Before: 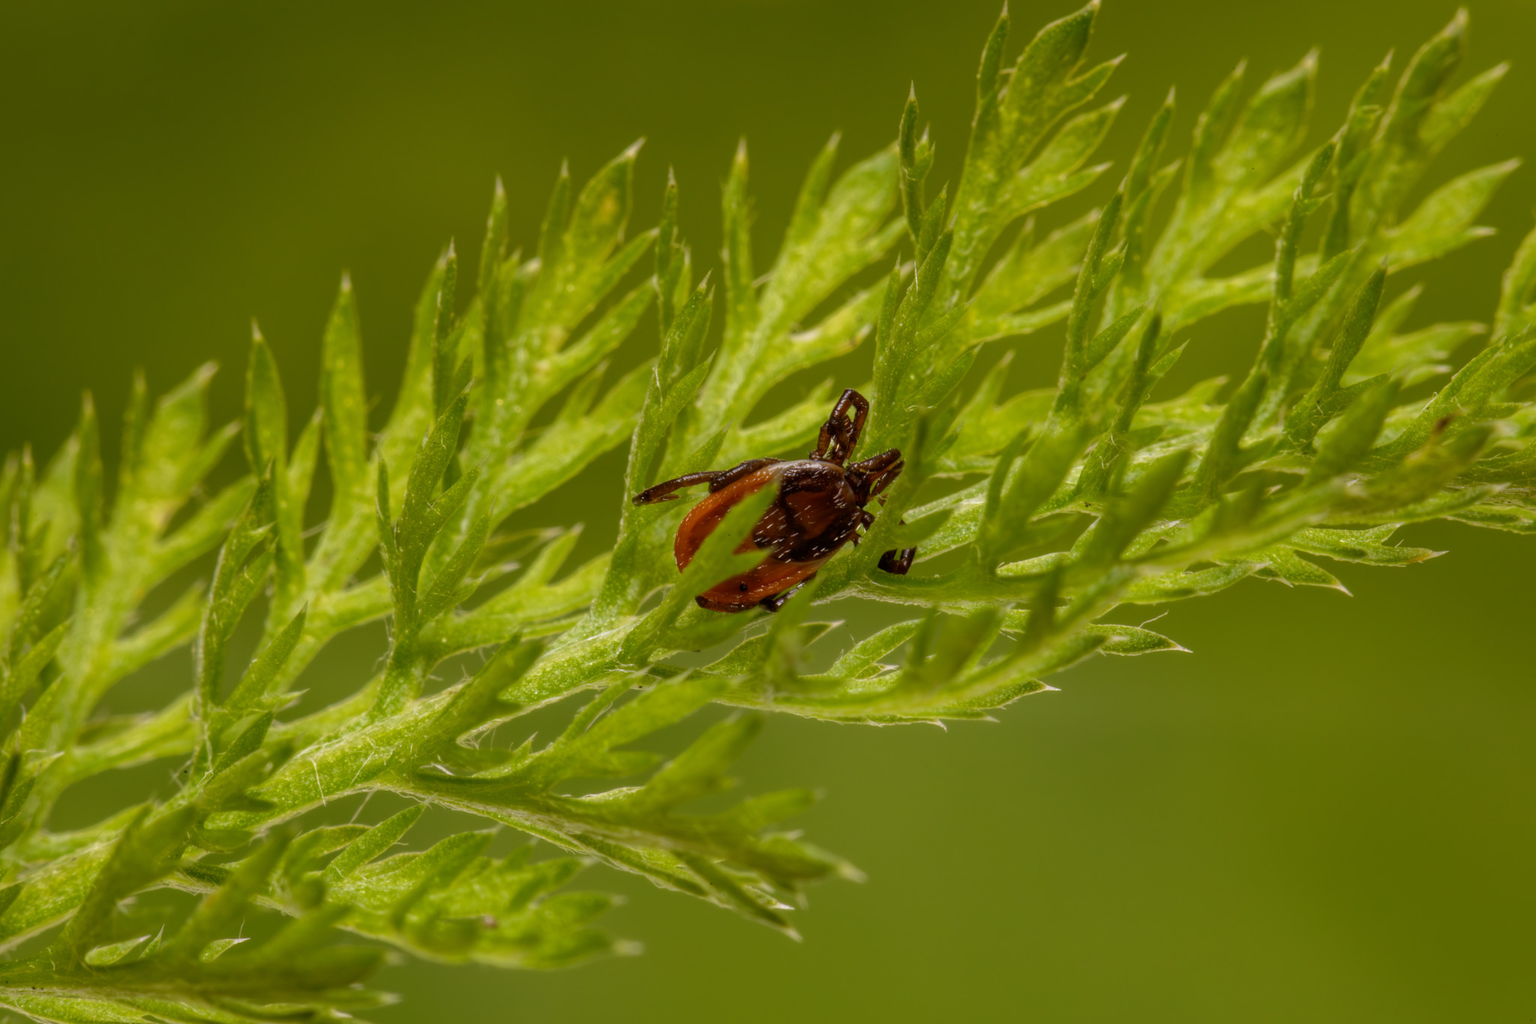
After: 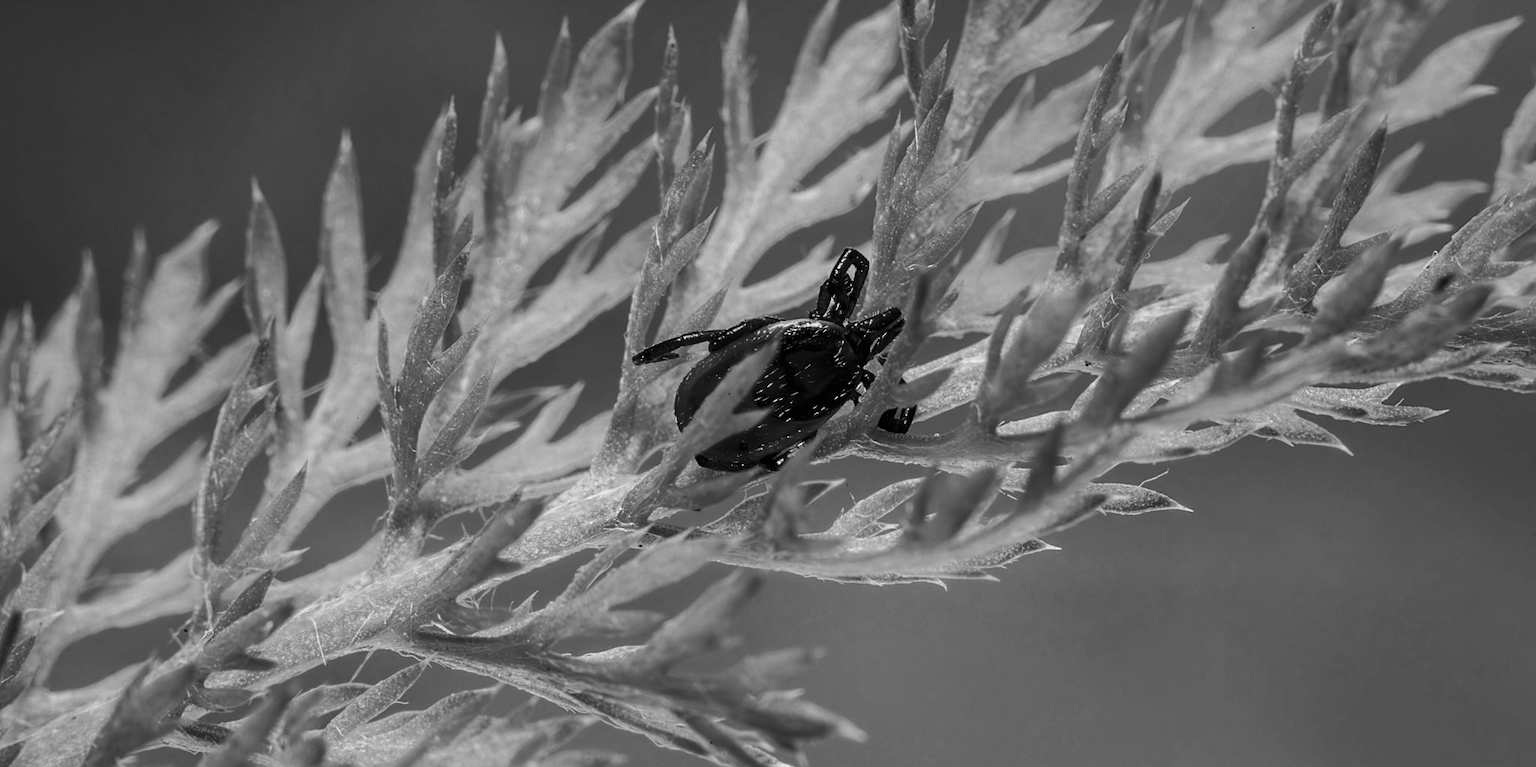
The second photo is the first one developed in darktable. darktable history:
sharpen: on, module defaults
color zones: curves: ch0 [(0.002, 0.429) (0.121, 0.212) (0.198, 0.113) (0.276, 0.344) (0.331, 0.541) (0.41, 0.56) (0.482, 0.289) (0.619, 0.227) (0.721, 0.18) (0.821, 0.435) (0.928, 0.555) (1, 0.587)]; ch1 [(0, 0) (0.143, 0) (0.286, 0) (0.429, 0) (0.571, 0) (0.714, 0) (0.857, 0)]
color correction: saturation 0.5
crop: top 13.819%, bottom 11.169%
contrast brightness saturation: contrast 0.4, brightness 0.05, saturation 0.25
tone equalizer: on, module defaults
sigmoid: contrast 1.22, skew 0.65
